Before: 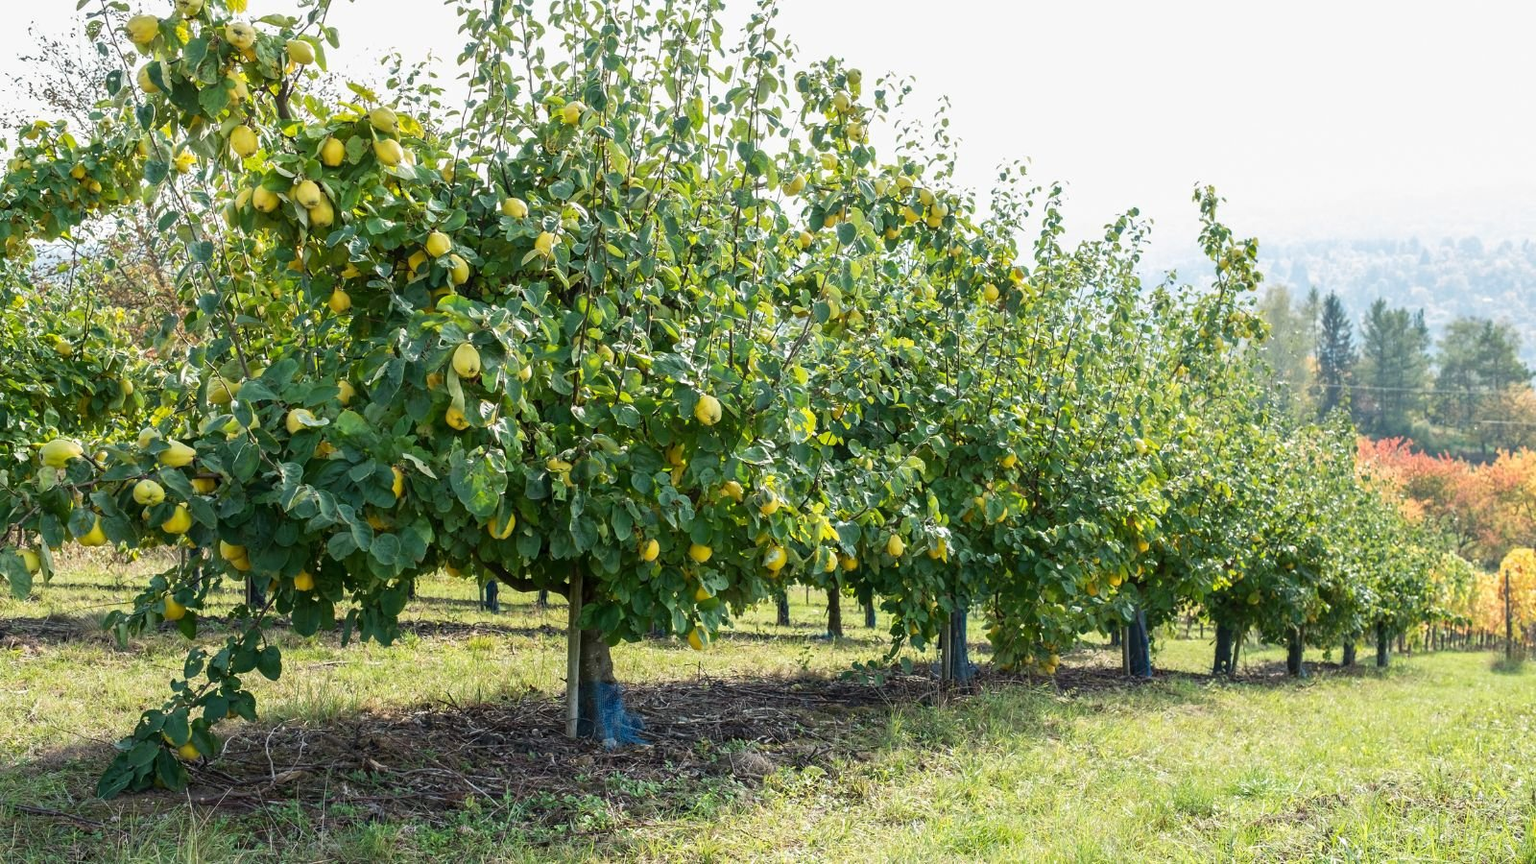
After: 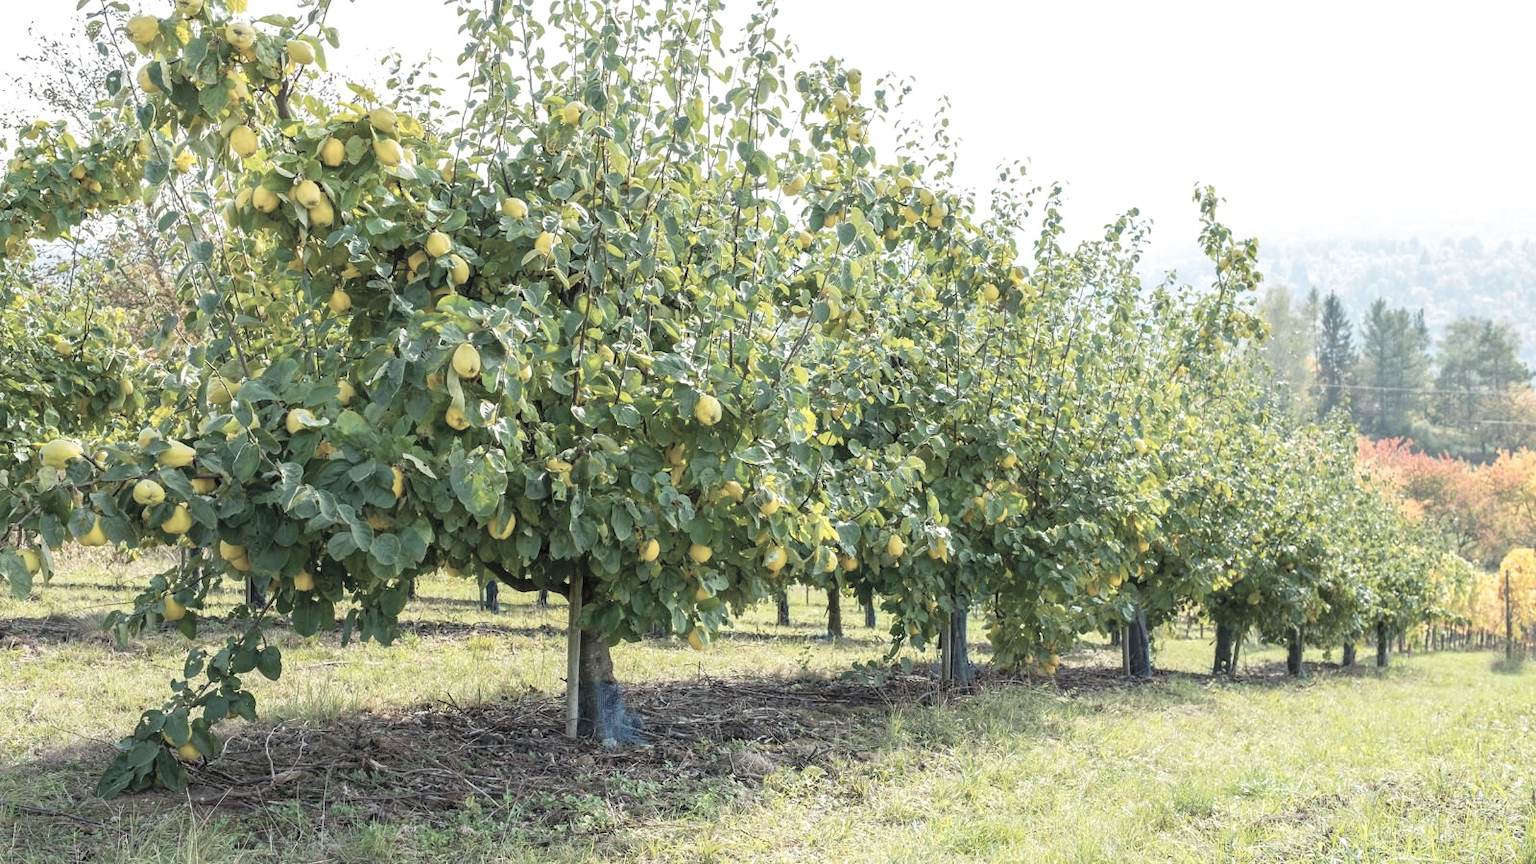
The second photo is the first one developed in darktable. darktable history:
contrast brightness saturation: brightness 0.187, saturation -0.513
color balance rgb: perceptual saturation grading › global saturation 30.391%, perceptual brilliance grading › highlights 2.951%
